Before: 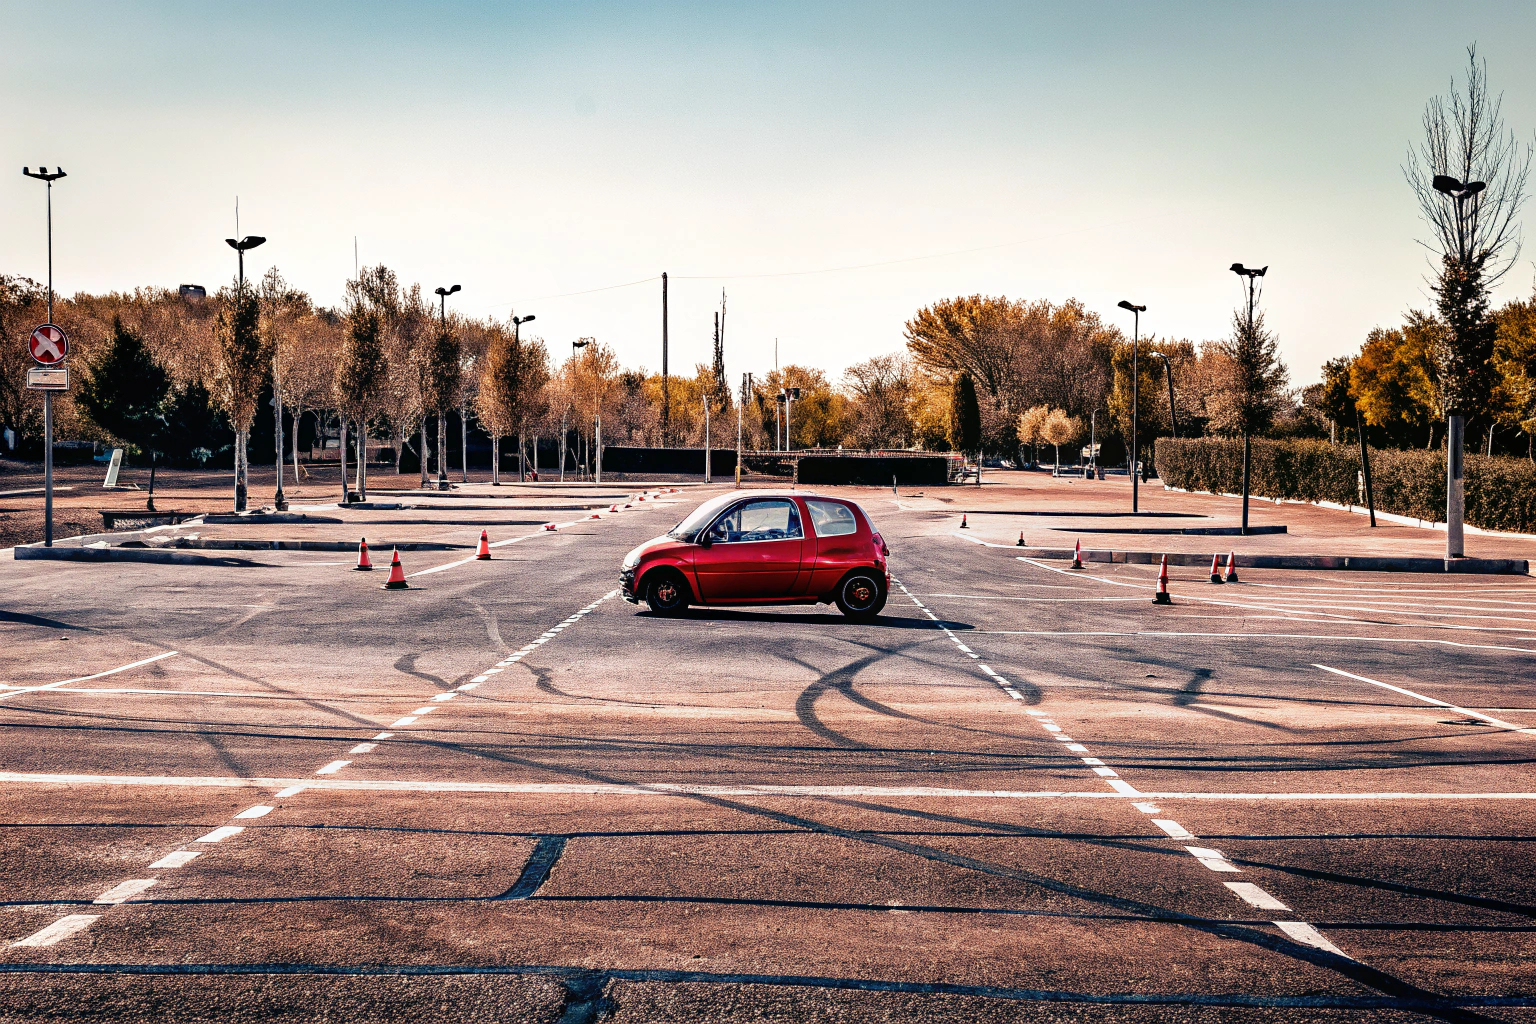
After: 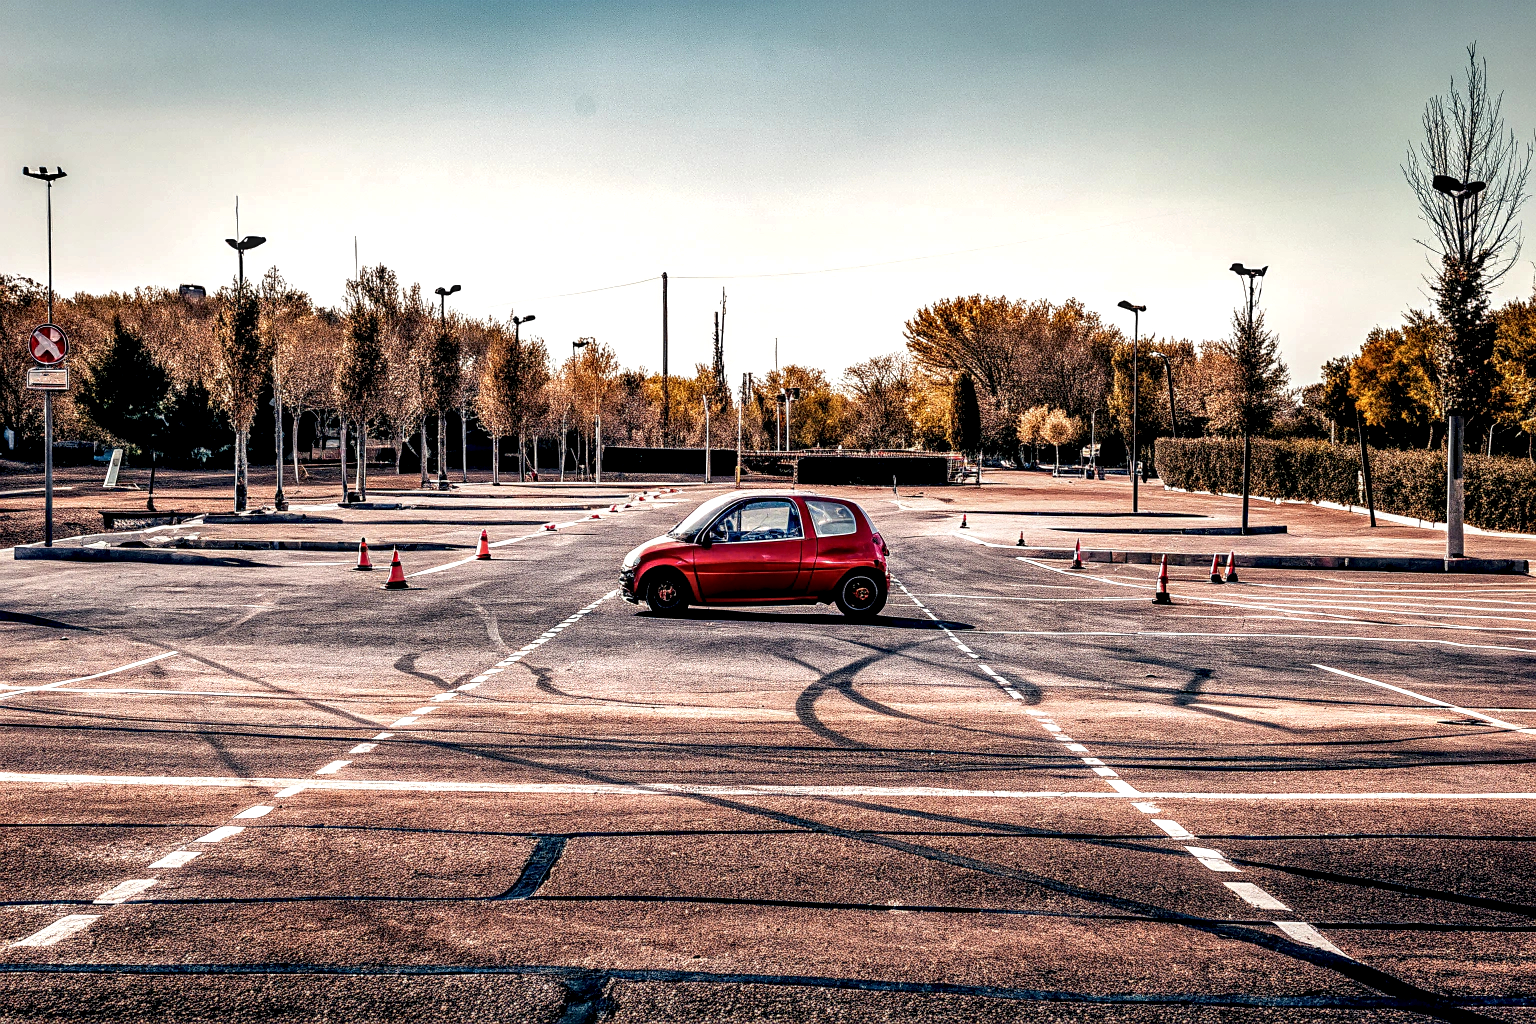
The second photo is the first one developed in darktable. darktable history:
shadows and highlights: shadows 43.72, white point adjustment -1.38, soften with gaussian
local contrast: highlights 60%, shadows 61%, detail 160%
sharpen: amount 0.201
